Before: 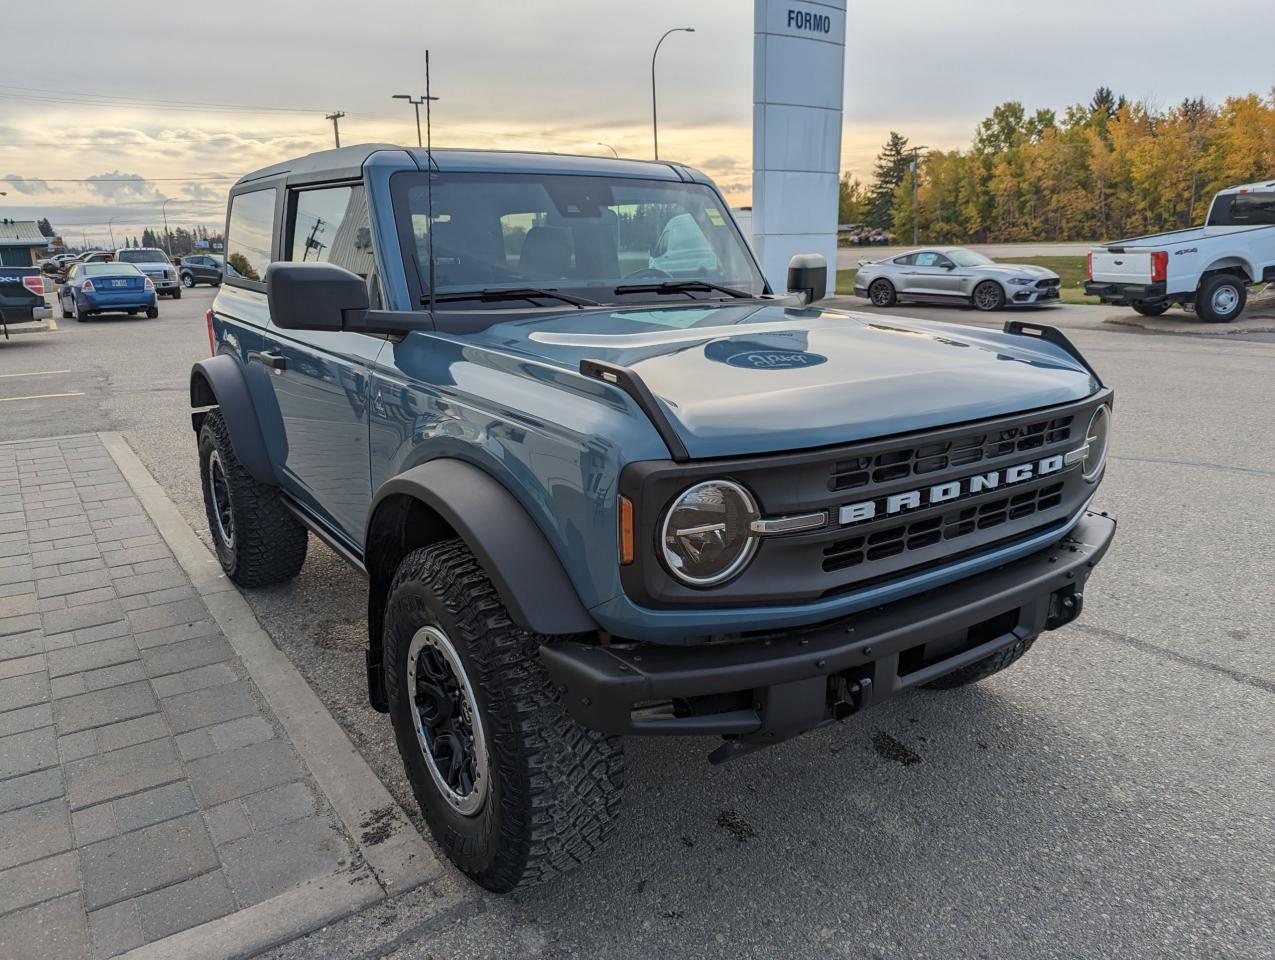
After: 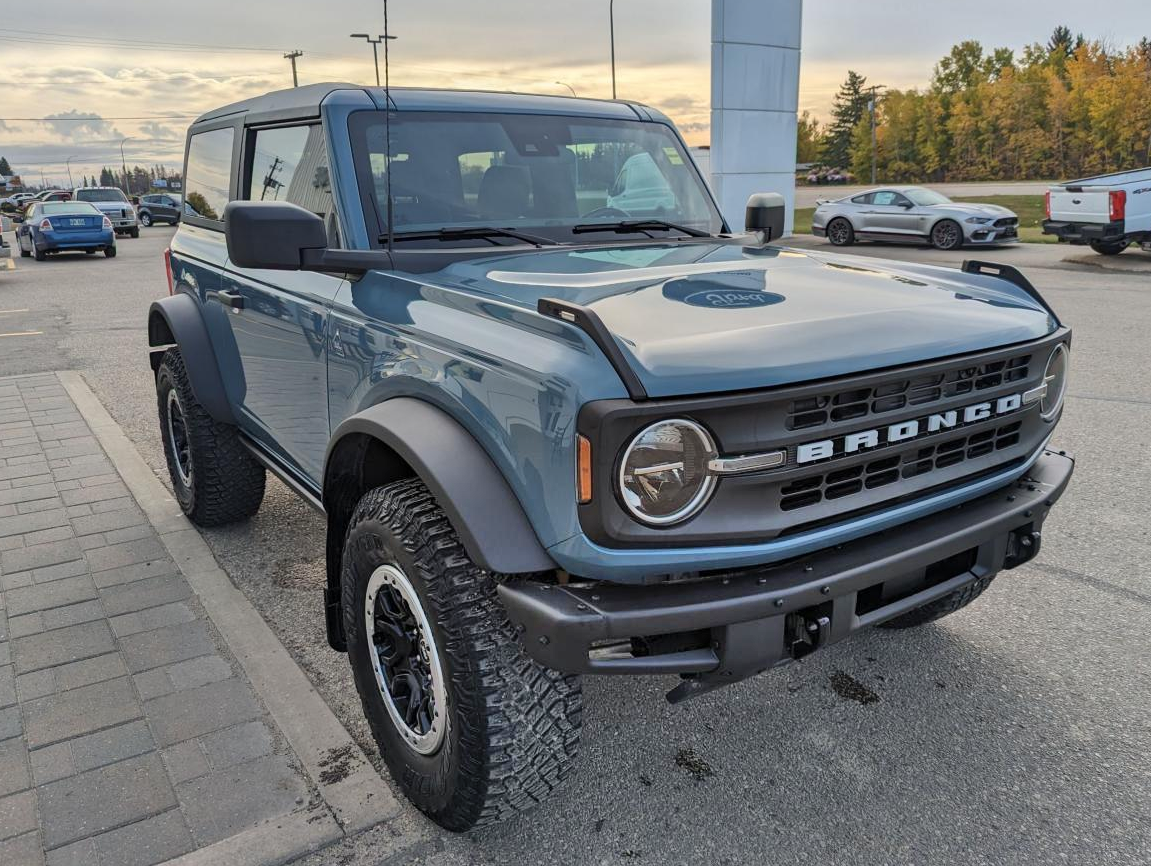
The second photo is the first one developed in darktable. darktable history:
crop: left 3.305%, top 6.436%, right 6.389%, bottom 3.258%
shadows and highlights: shadows 75, highlights -25, soften with gaussian
